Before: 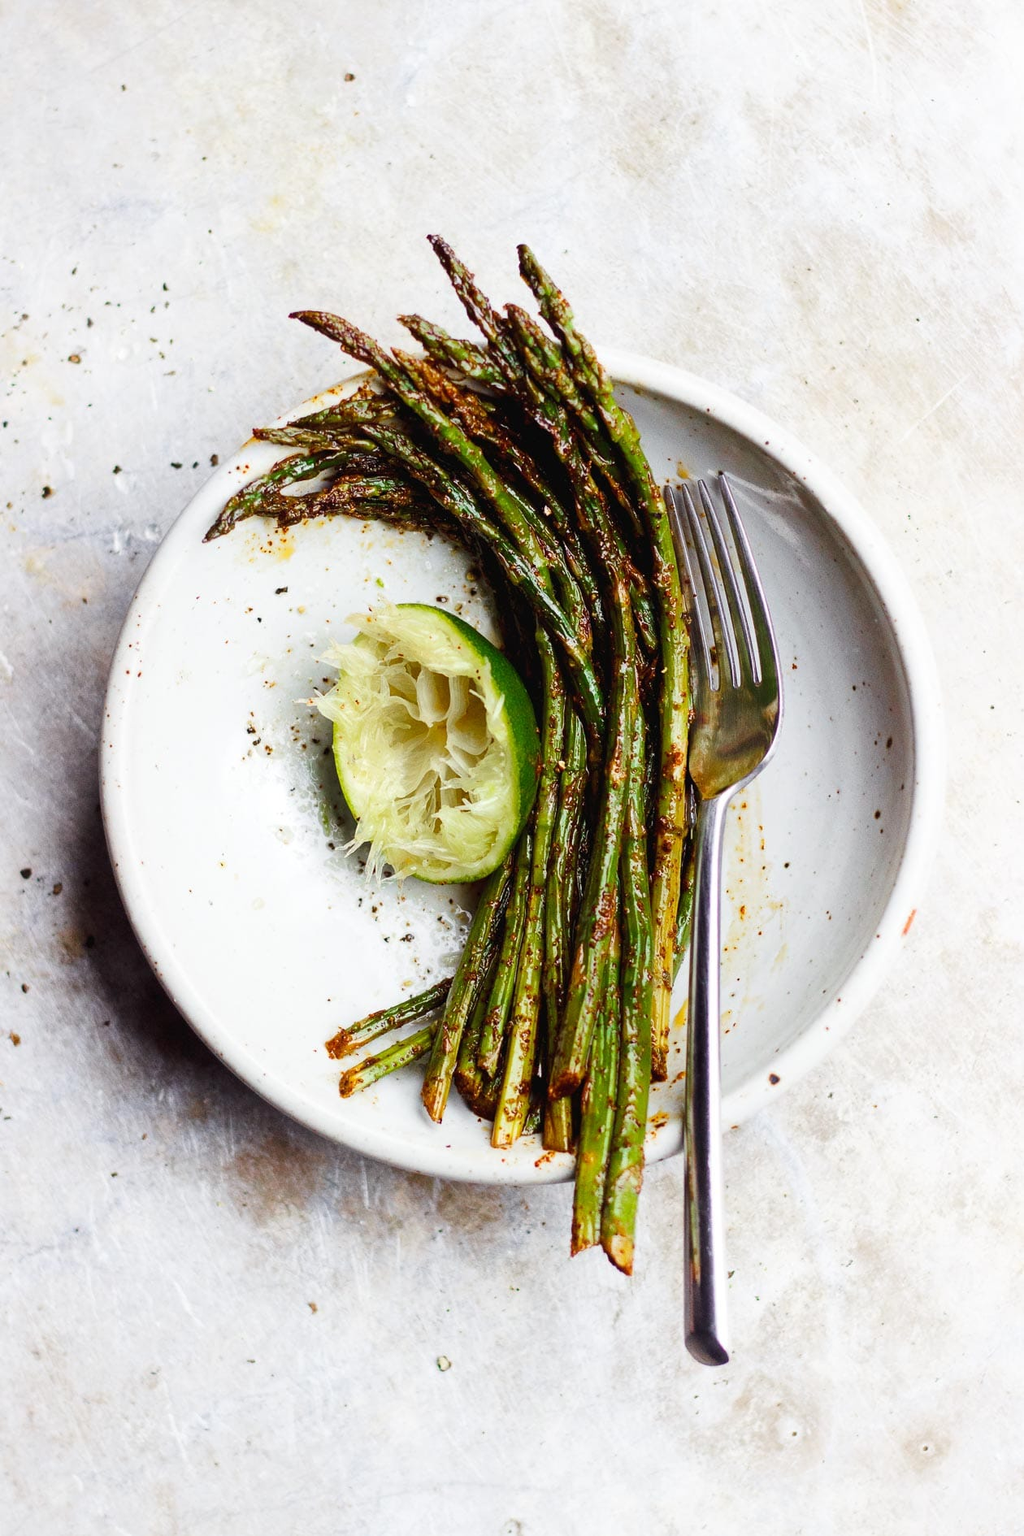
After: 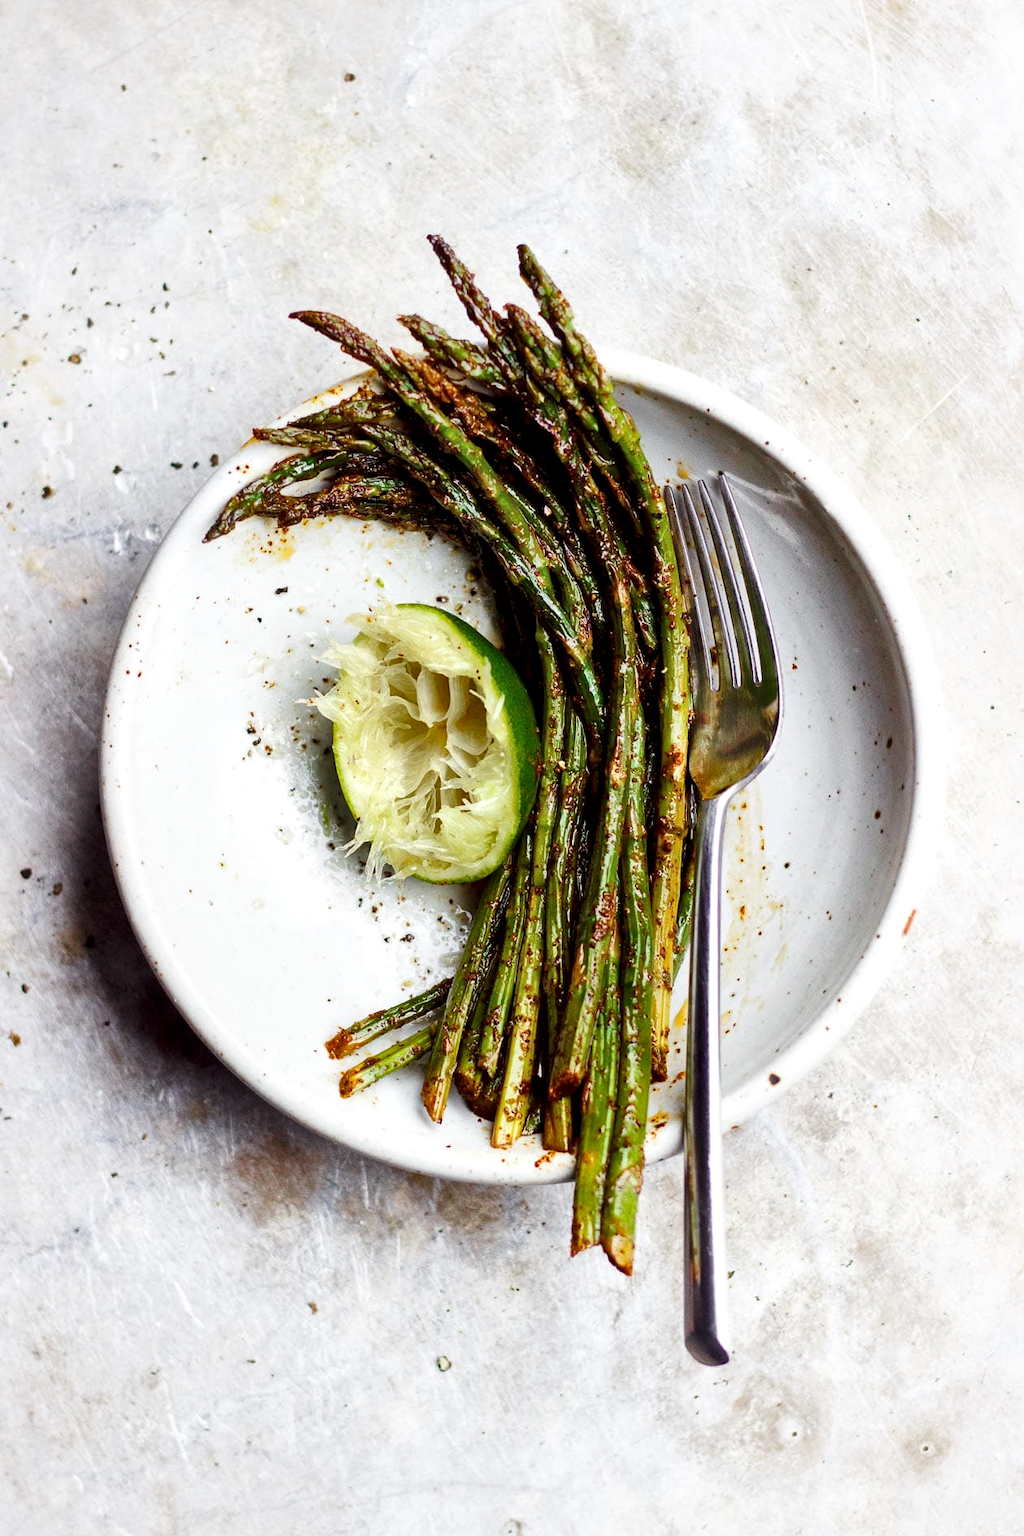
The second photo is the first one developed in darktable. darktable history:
local contrast: mode bilateral grid, contrast 26, coarseness 60, detail 151%, midtone range 0.2
